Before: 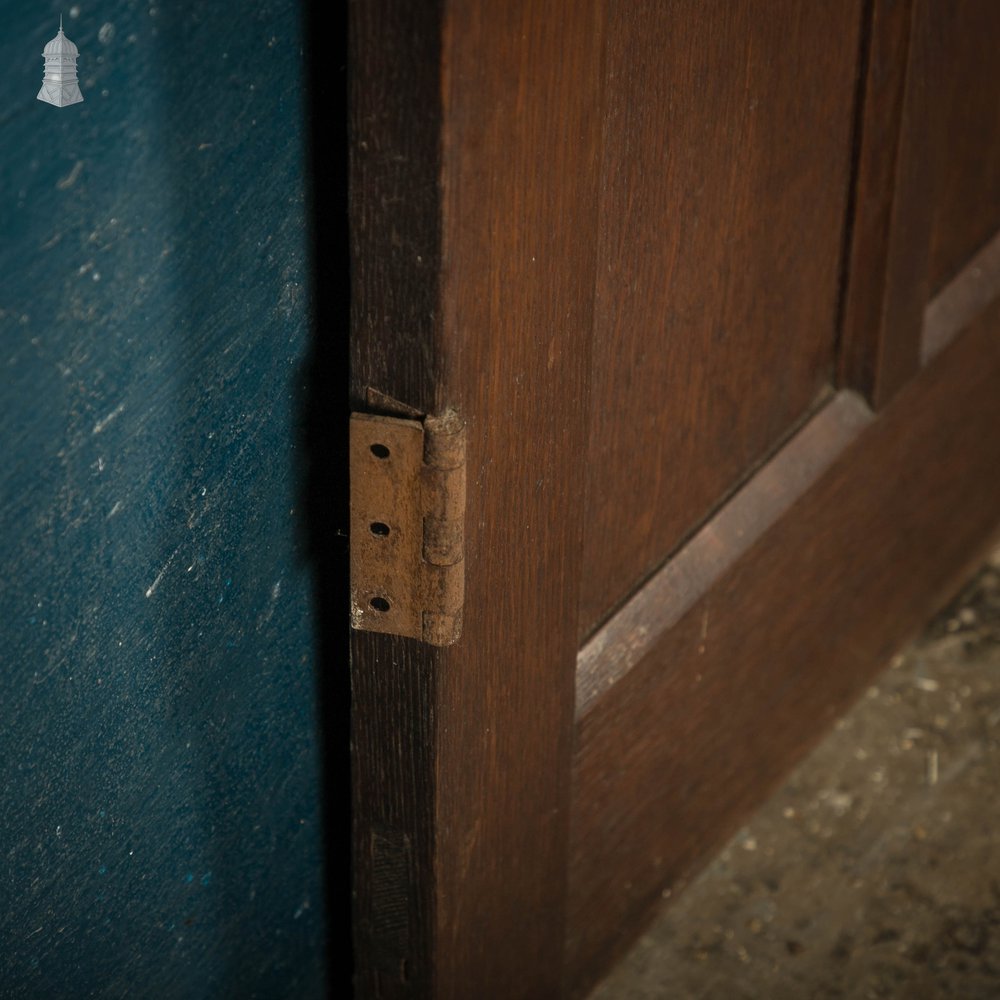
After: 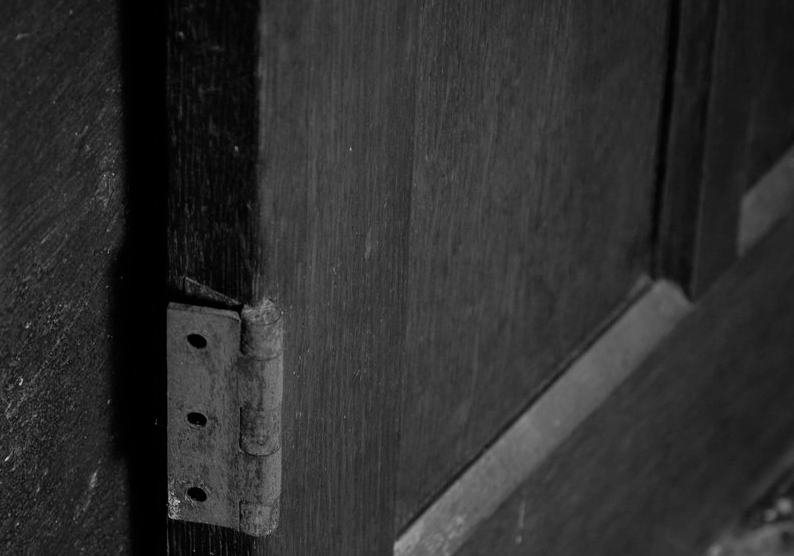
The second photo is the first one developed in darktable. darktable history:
filmic rgb: black relative exposure -6.98 EV, white relative exposure 5.63 EV, hardness 2.86
exposure: black level correction 0, compensate exposure bias true, compensate highlight preservation false
crop: left 18.38%, top 11.092%, right 2.134%, bottom 33.217%
monochrome: on, module defaults
